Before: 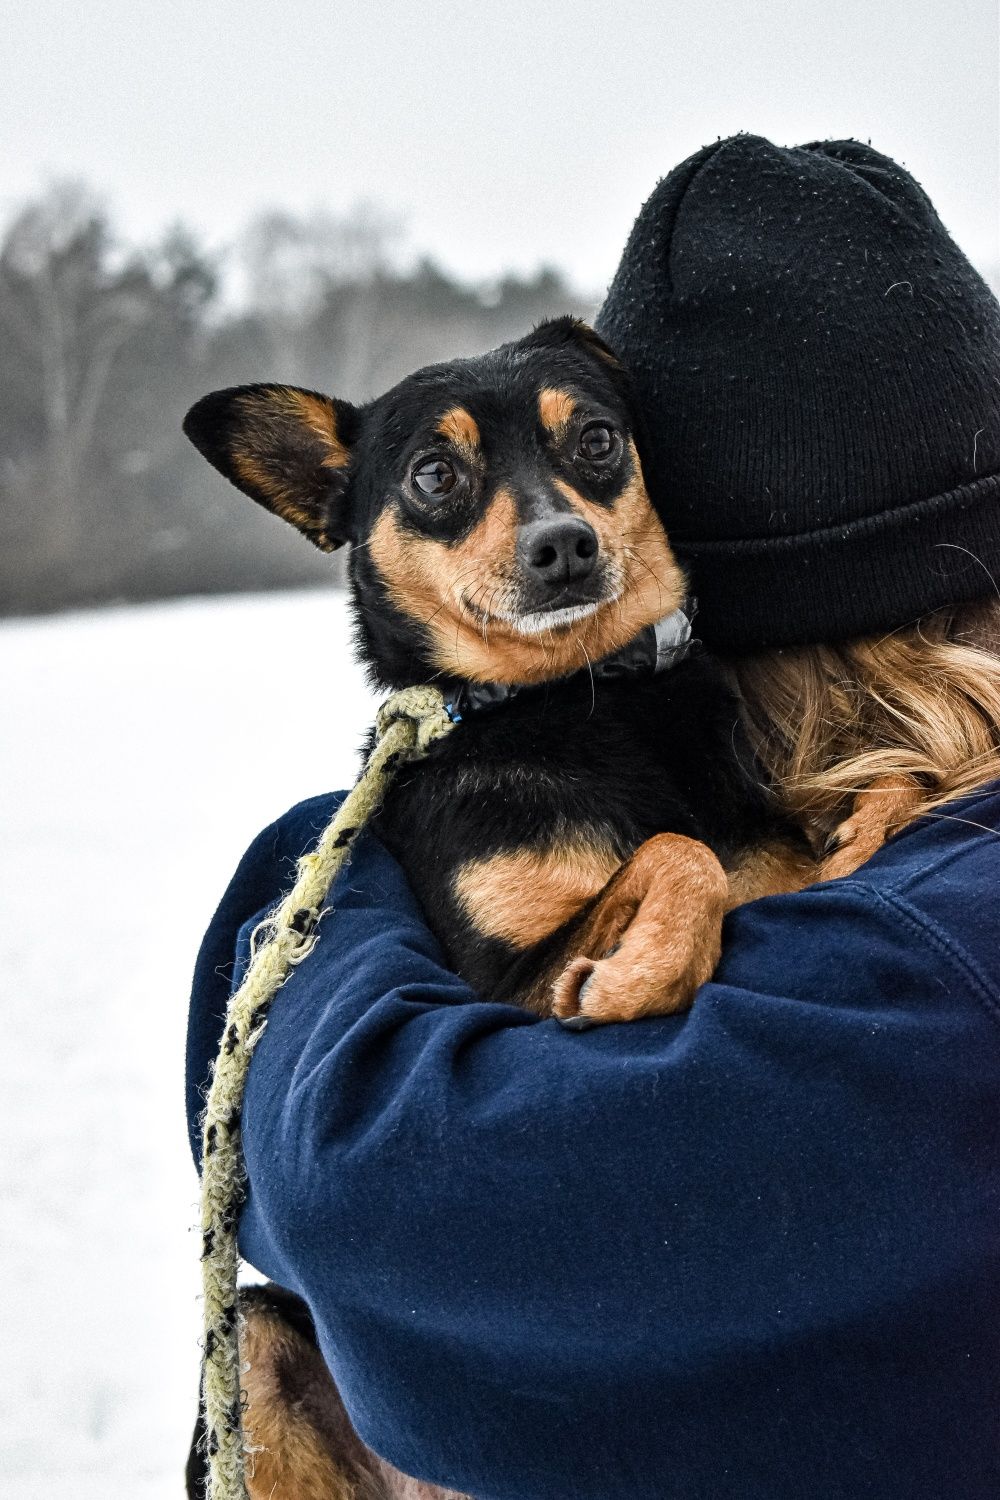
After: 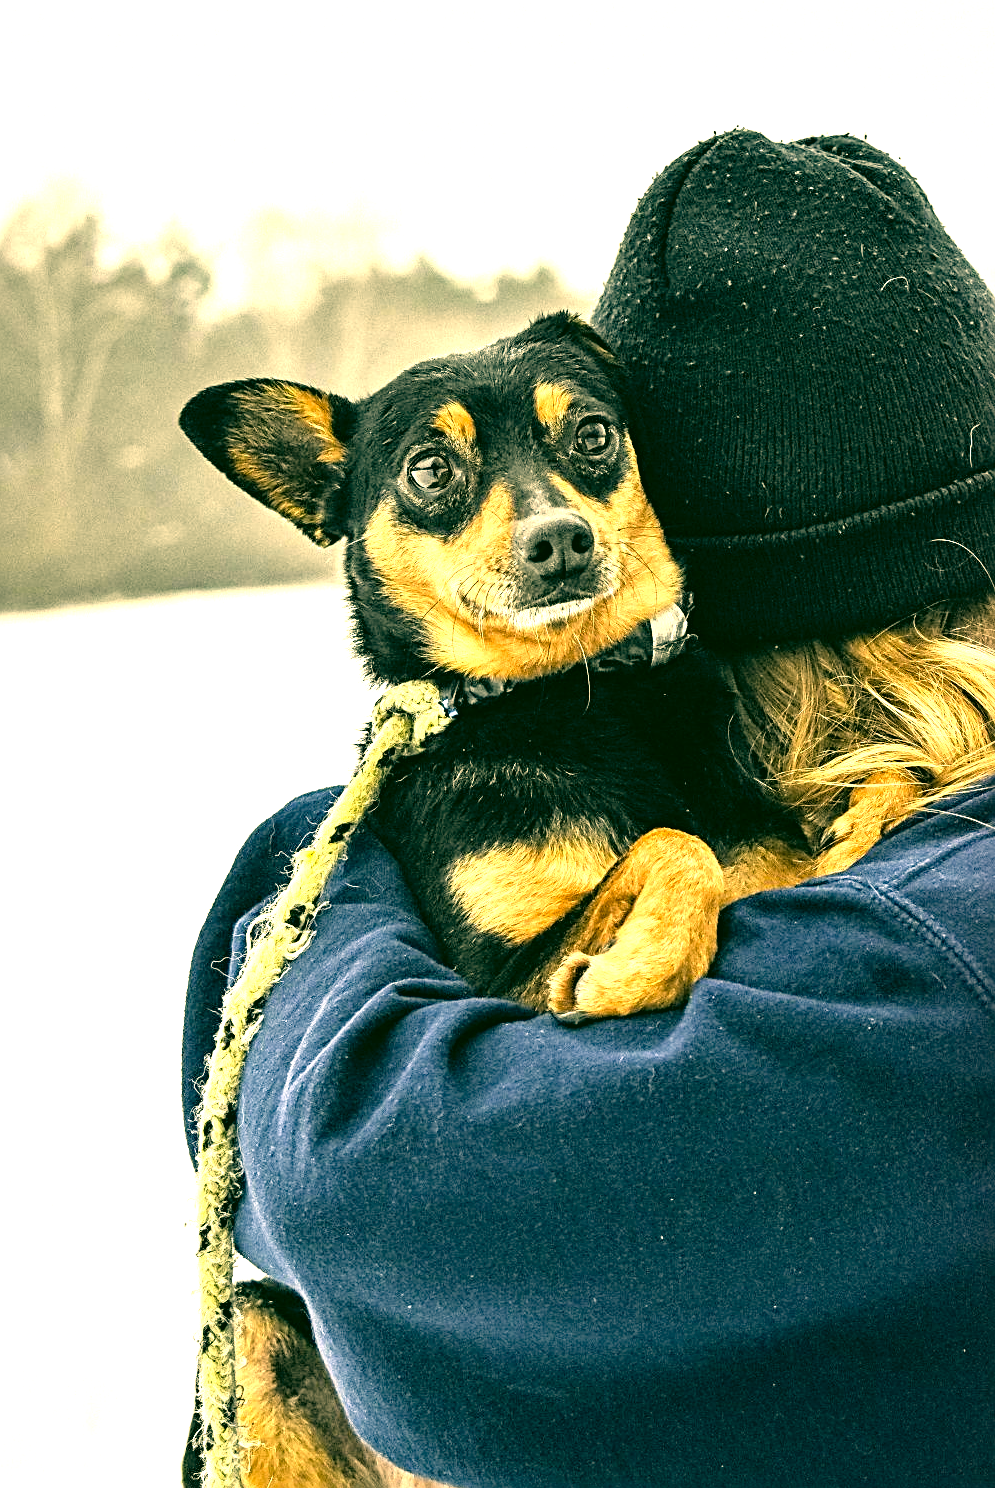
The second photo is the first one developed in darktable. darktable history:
crop and rotate: left 0.497%, top 0.372%, bottom 0.384%
sharpen: radius 2.787
exposure: black level correction 0, exposure 0.703 EV, compensate highlight preservation false
contrast brightness saturation: brightness 0.126
tone equalizer: -8 EV -0.761 EV, -7 EV -0.69 EV, -6 EV -0.616 EV, -5 EV -0.372 EV, -3 EV 0.373 EV, -2 EV 0.6 EV, -1 EV 0.694 EV, +0 EV 0.747 EV
color correction: highlights a* 5.67, highlights b* 33.36, shadows a* -25.59, shadows b* 3.9
